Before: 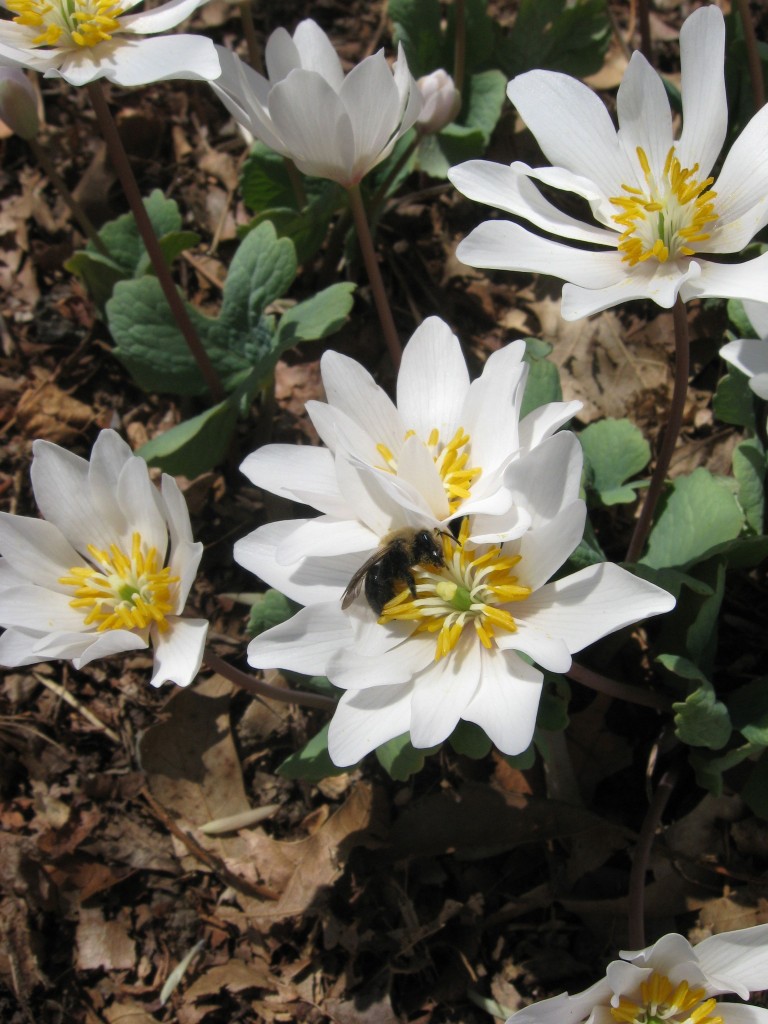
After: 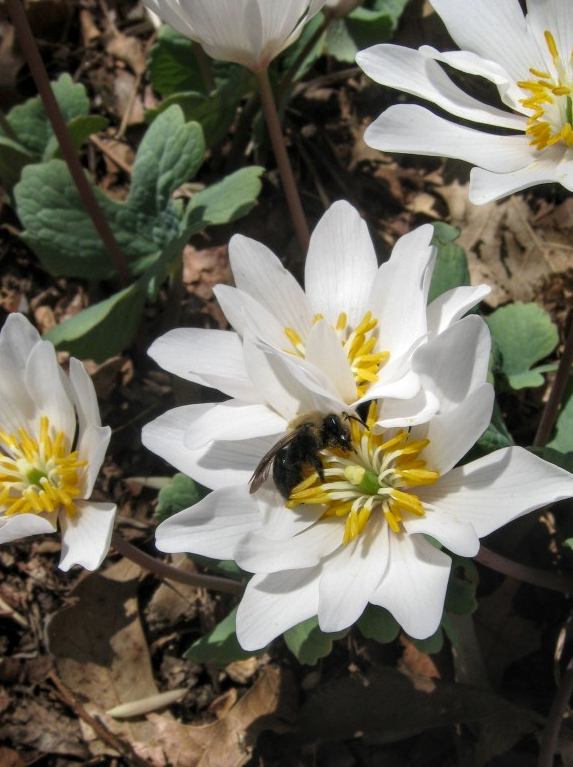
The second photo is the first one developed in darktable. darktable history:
local contrast: detail 130%
crop and rotate: left 11.98%, top 11.355%, right 13.334%, bottom 13.728%
